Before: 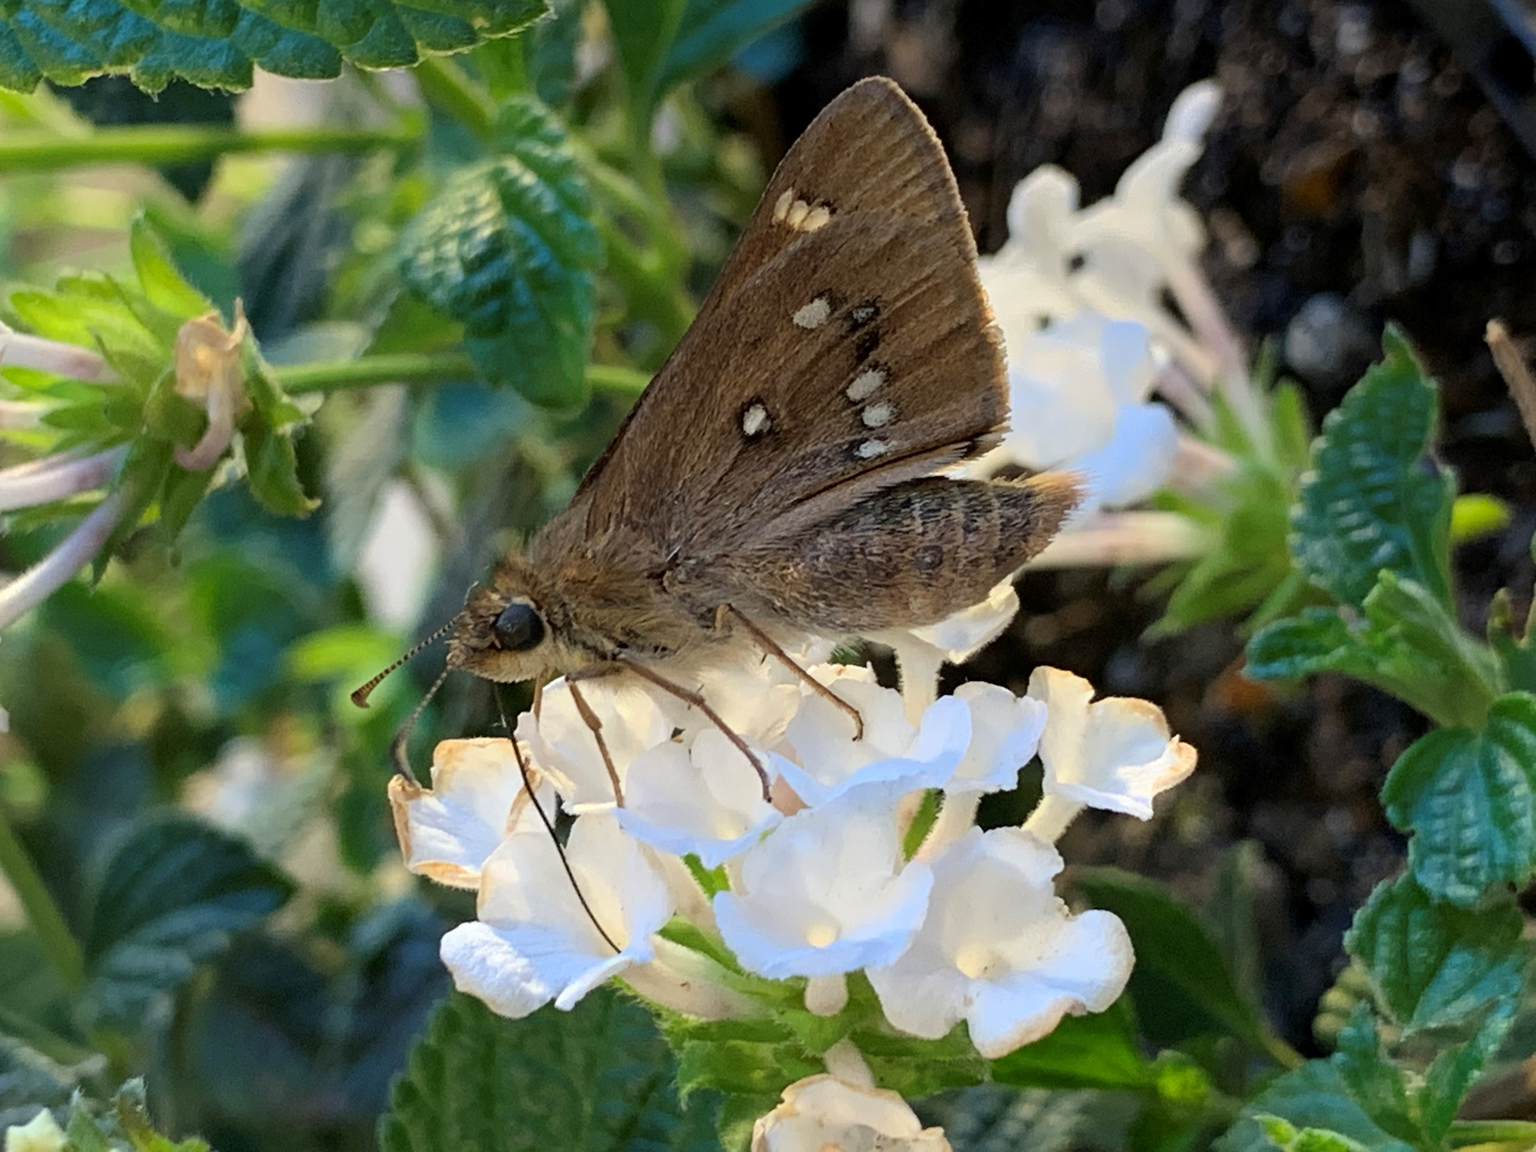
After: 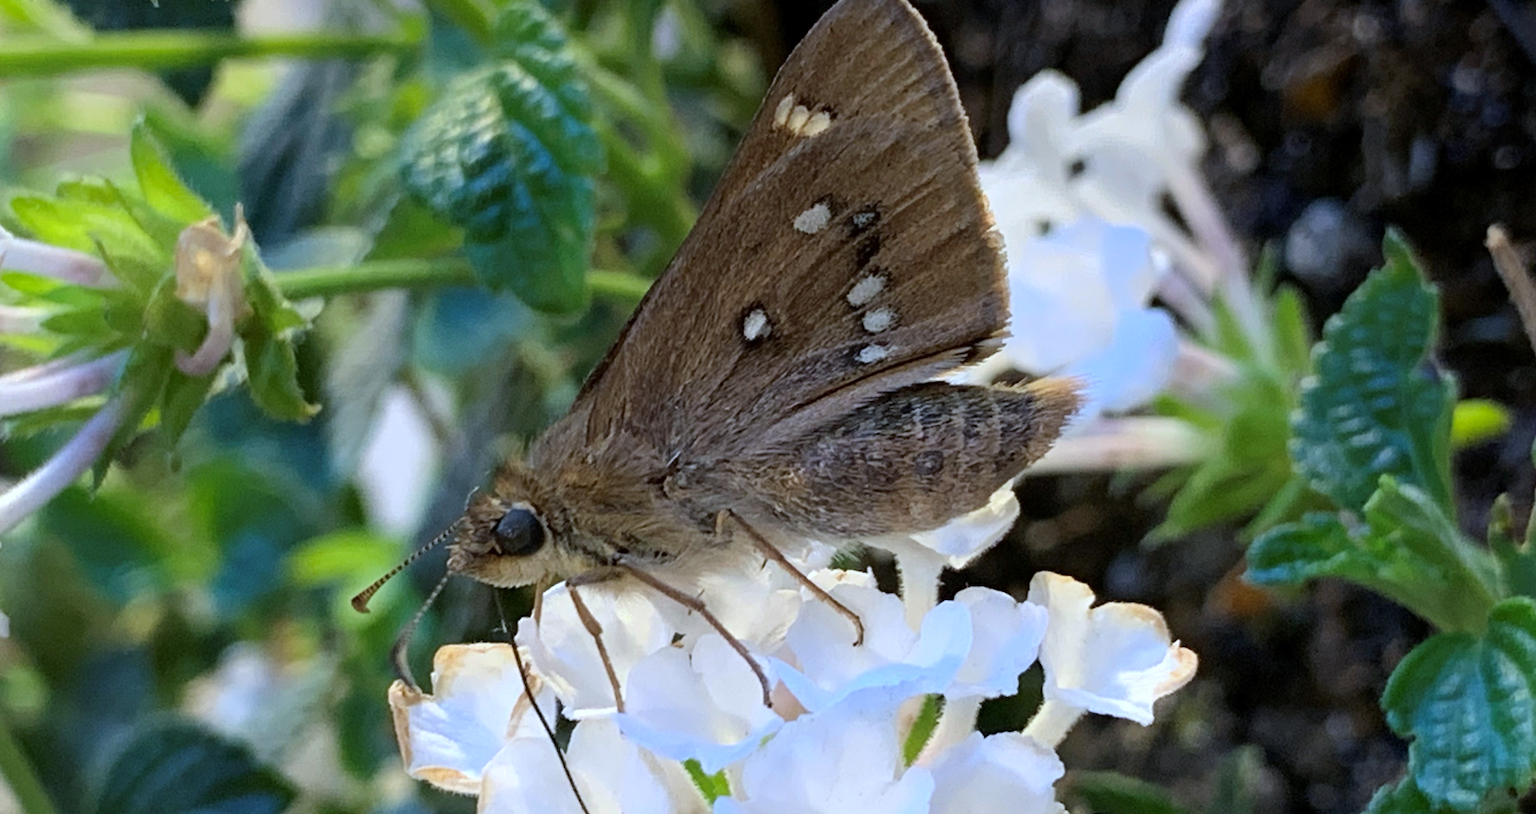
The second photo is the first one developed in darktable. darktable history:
crop and rotate: top 8.293%, bottom 20.996%
white balance: red 0.948, green 1.02, blue 1.176
